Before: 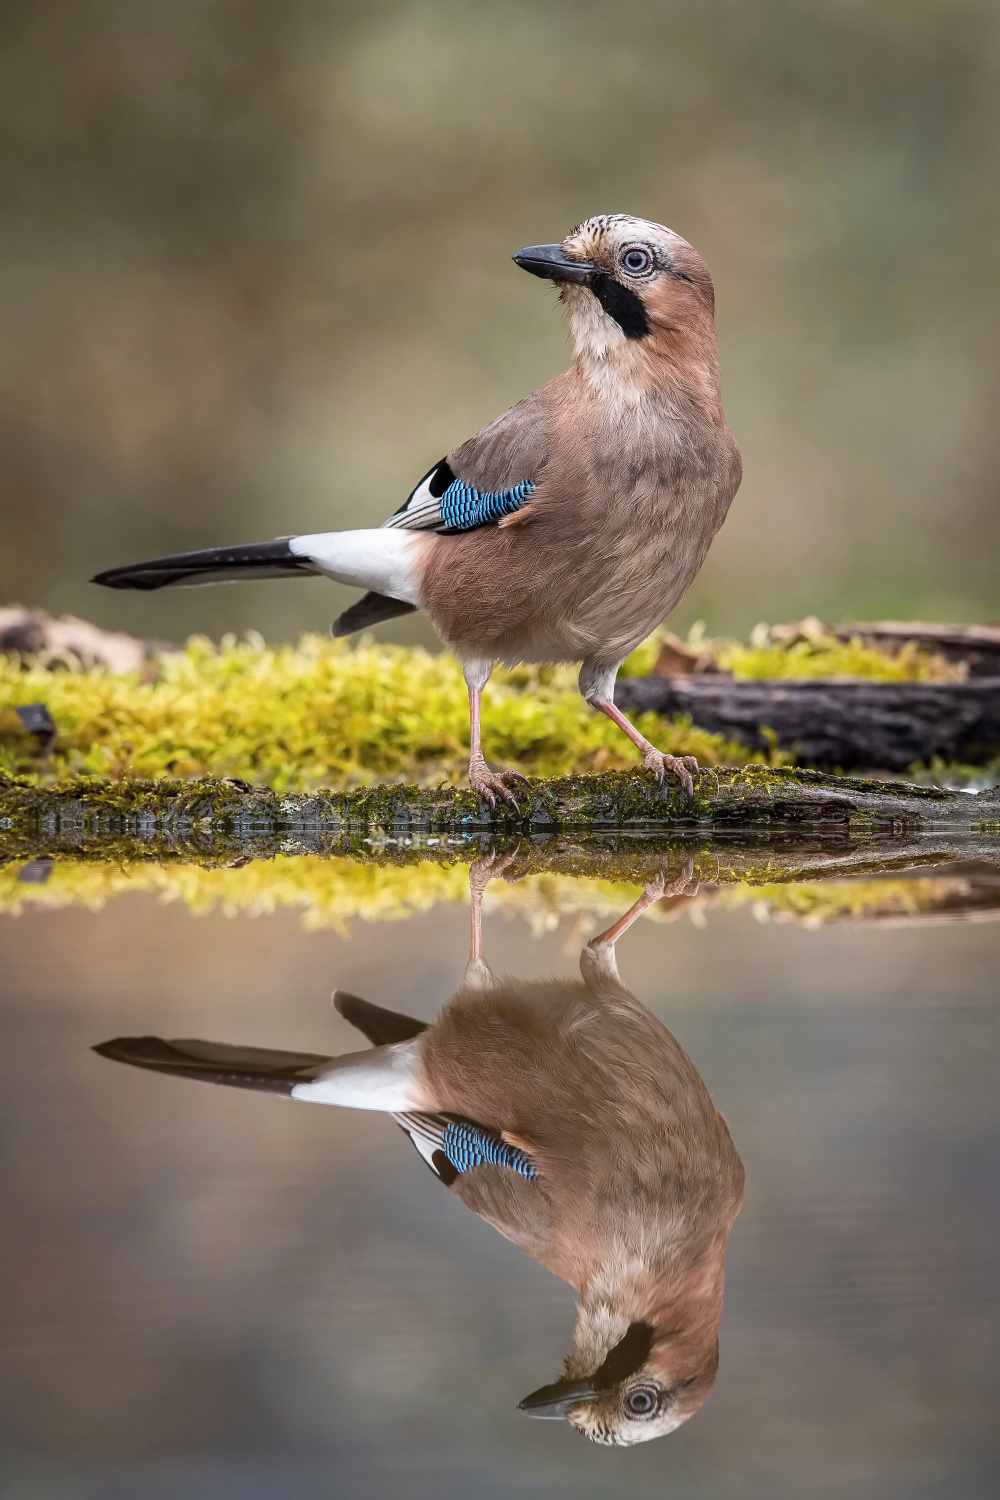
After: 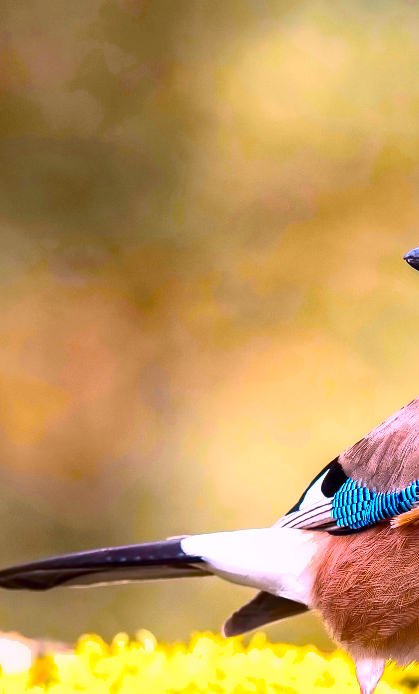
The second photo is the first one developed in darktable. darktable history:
contrast brightness saturation: contrast 0.39, brightness 0.1
crop and rotate: left 10.817%, top 0.062%, right 47.194%, bottom 53.626%
white balance: red 1.05, blue 1.072
shadows and highlights: on, module defaults
color balance rgb: linear chroma grading › global chroma 42%, perceptual saturation grading › global saturation 42%, perceptual brilliance grading › global brilliance 25%, global vibrance 33%
